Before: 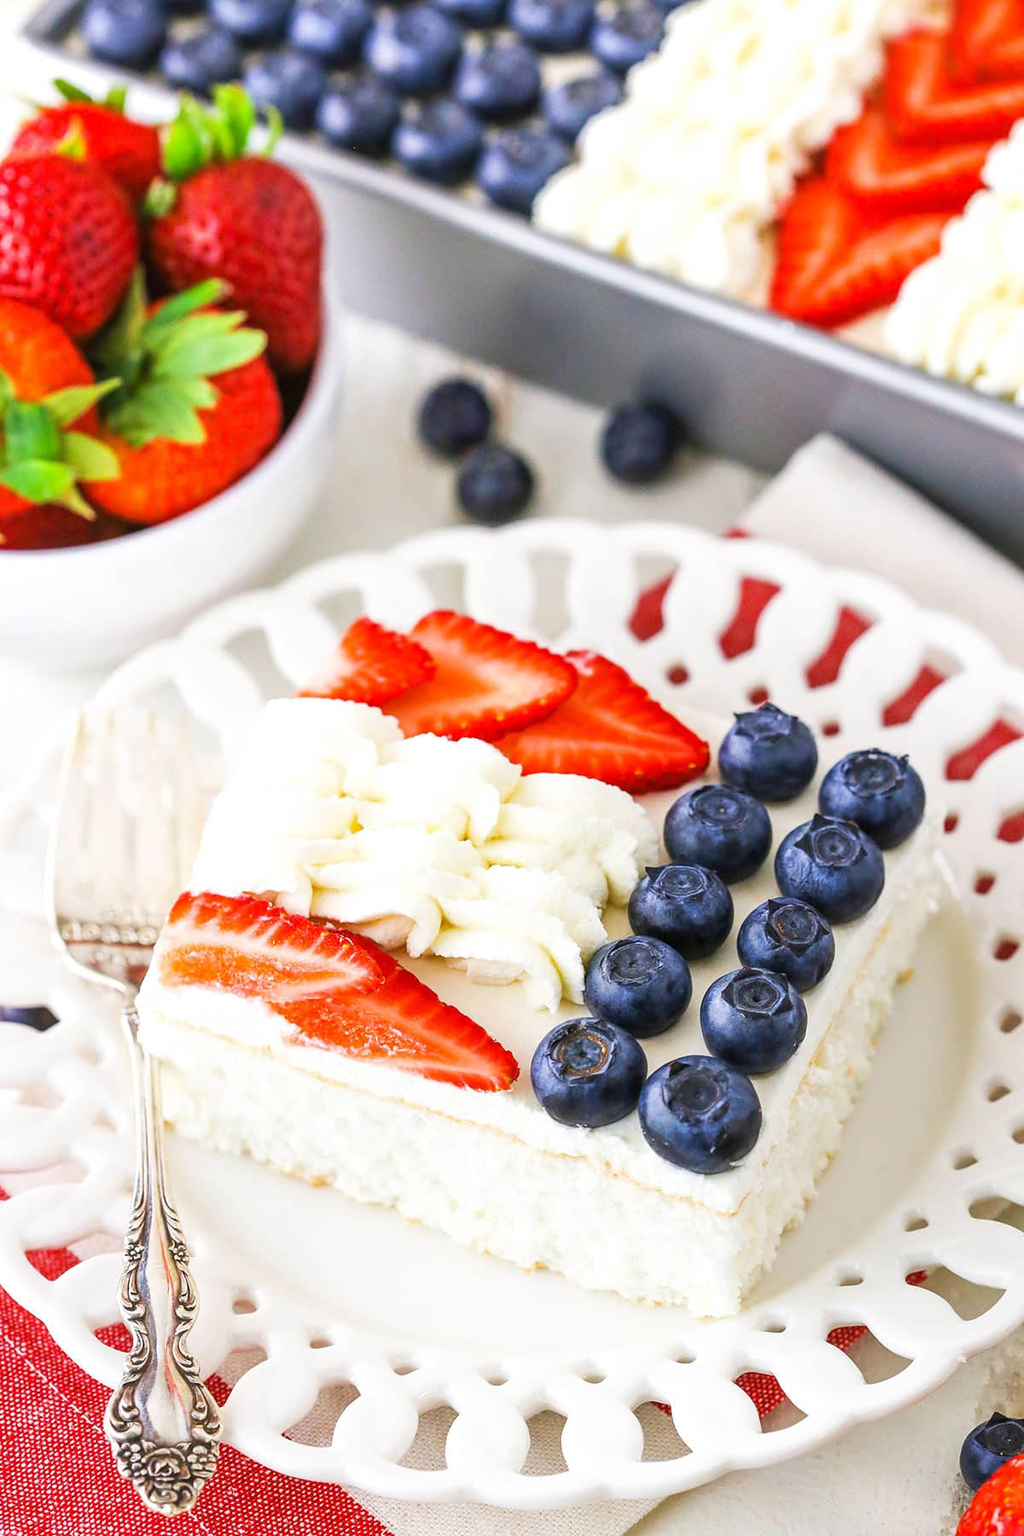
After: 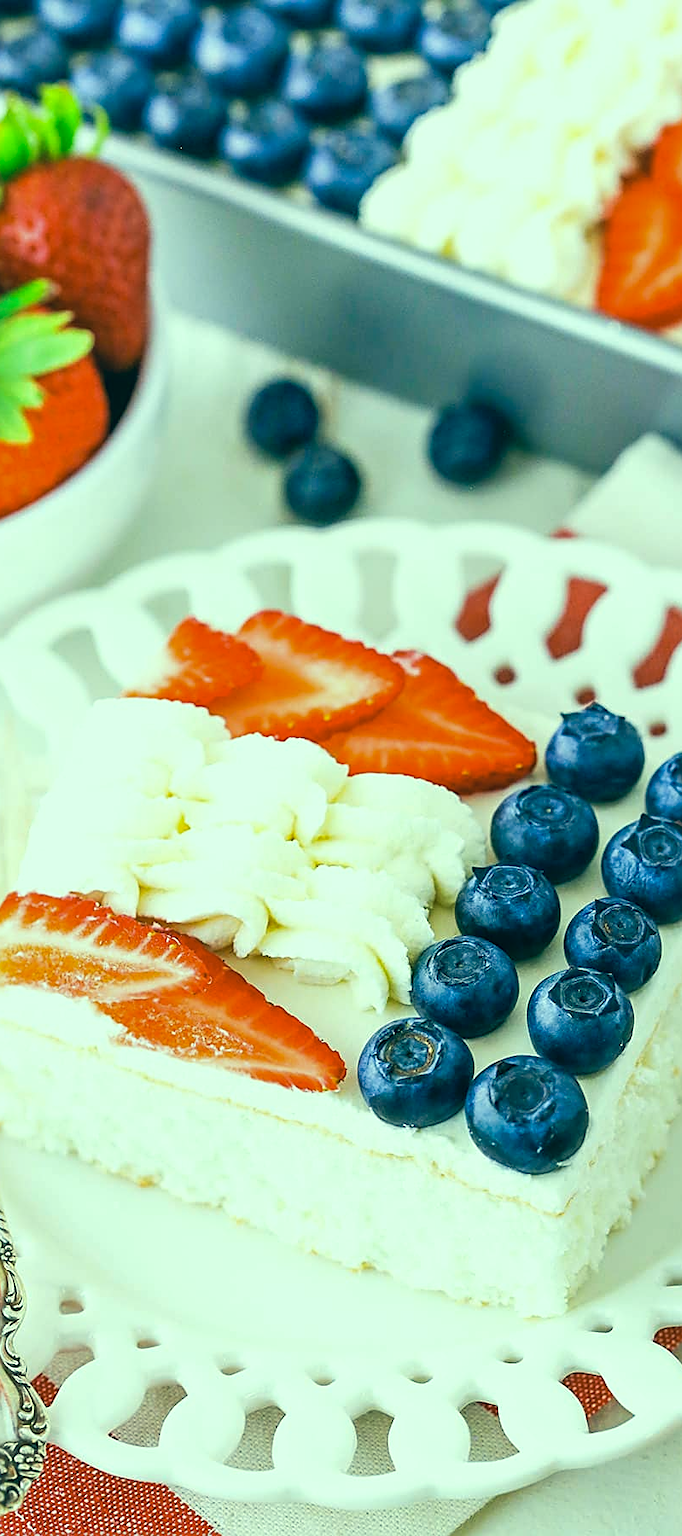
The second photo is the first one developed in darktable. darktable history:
sharpen: on, module defaults
crop: left 16.952%, right 16.348%
color correction: highlights a* -19.39, highlights b* 9.8, shadows a* -20.43, shadows b* -11
